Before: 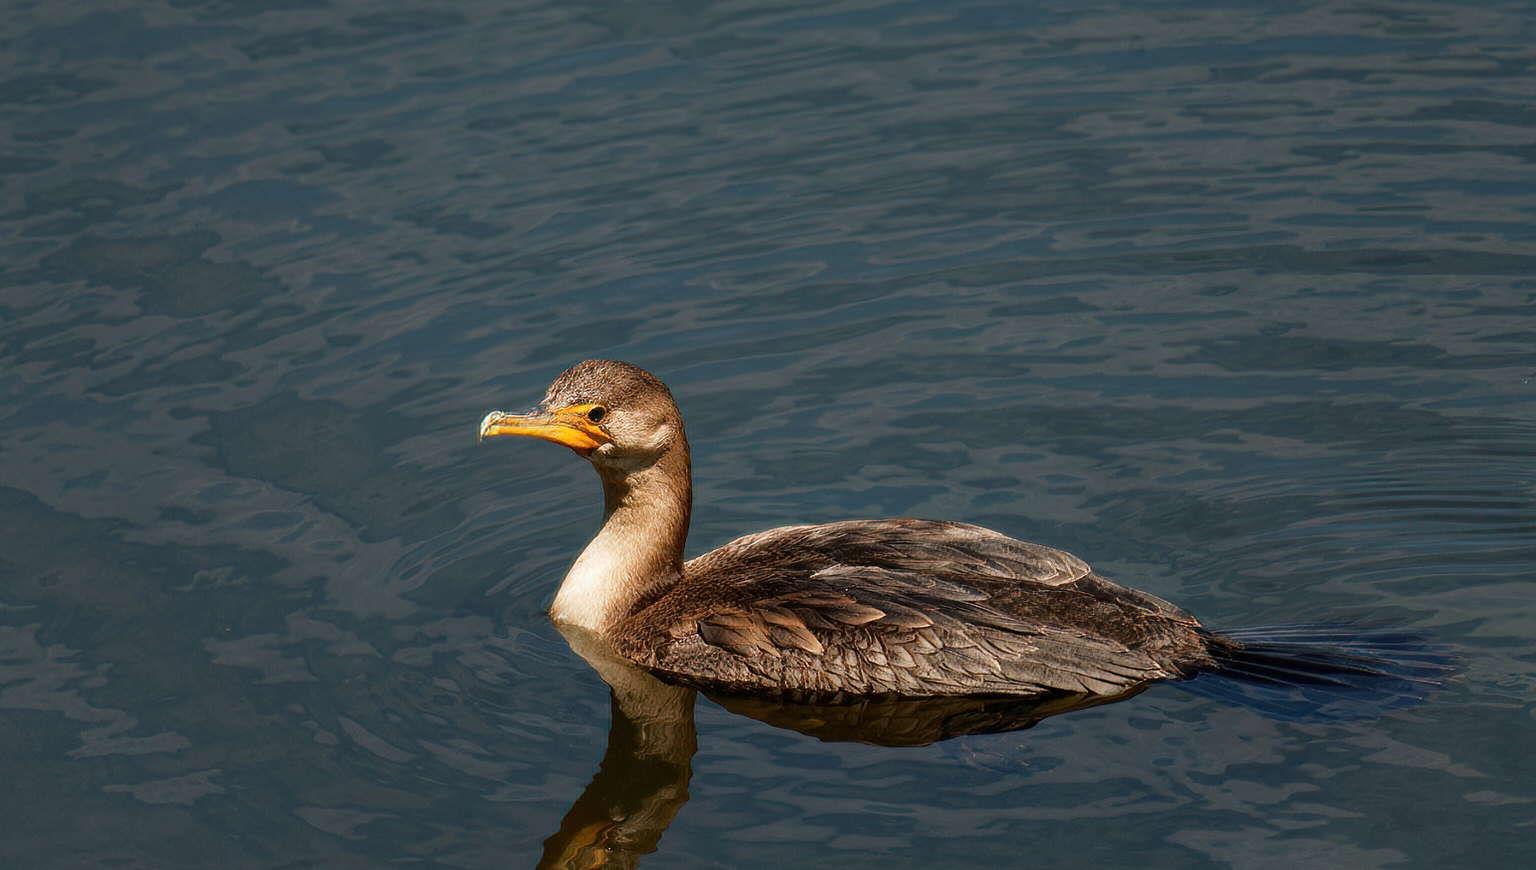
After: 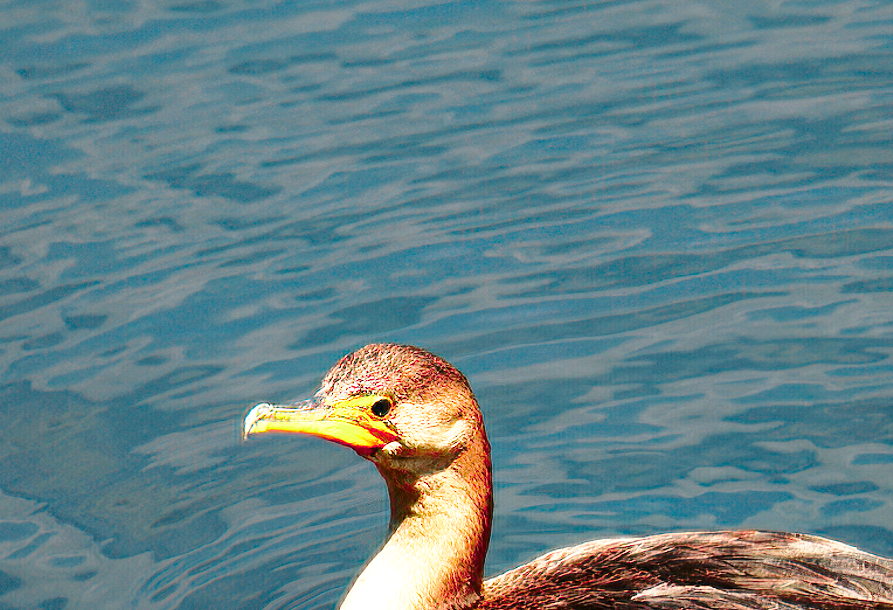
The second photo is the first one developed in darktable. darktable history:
base curve: curves: ch0 [(0, 0) (0.028, 0.03) (0.121, 0.232) (0.46, 0.748) (0.859, 0.968) (1, 1)], preserve colors none
exposure: black level correction 0.001, exposure 0.5 EV, compensate highlight preservation false
color zones: curves: ch0 [(0, 0.533) (0.126, 0.533) (0.234, 0.533) (0.368, 0.357) (0.5, 0.5) (0.625, 0.5) (0.74, 0.637) (0.875, 0.5)]; ch1 [(0.004, 0.708) (0.129, 0.662) (0.25, 0.5) (0.375, 0.331) (0.496, 0.396) (0.625, 0.649) (0.739, 0.26) (0.875, 0.5) (1, 0.478)]; ch2 [(0, 0.409) (0.132, 0.403) (0.236, 0.558) (0.379, 0.448) (0.5, 0.5) (0.625, 0.5) (0.691, 0.39) (0.875, 0.5)]
crop: left 17.713%, top 7.71%, right 32.627%, bottom 32.394%
